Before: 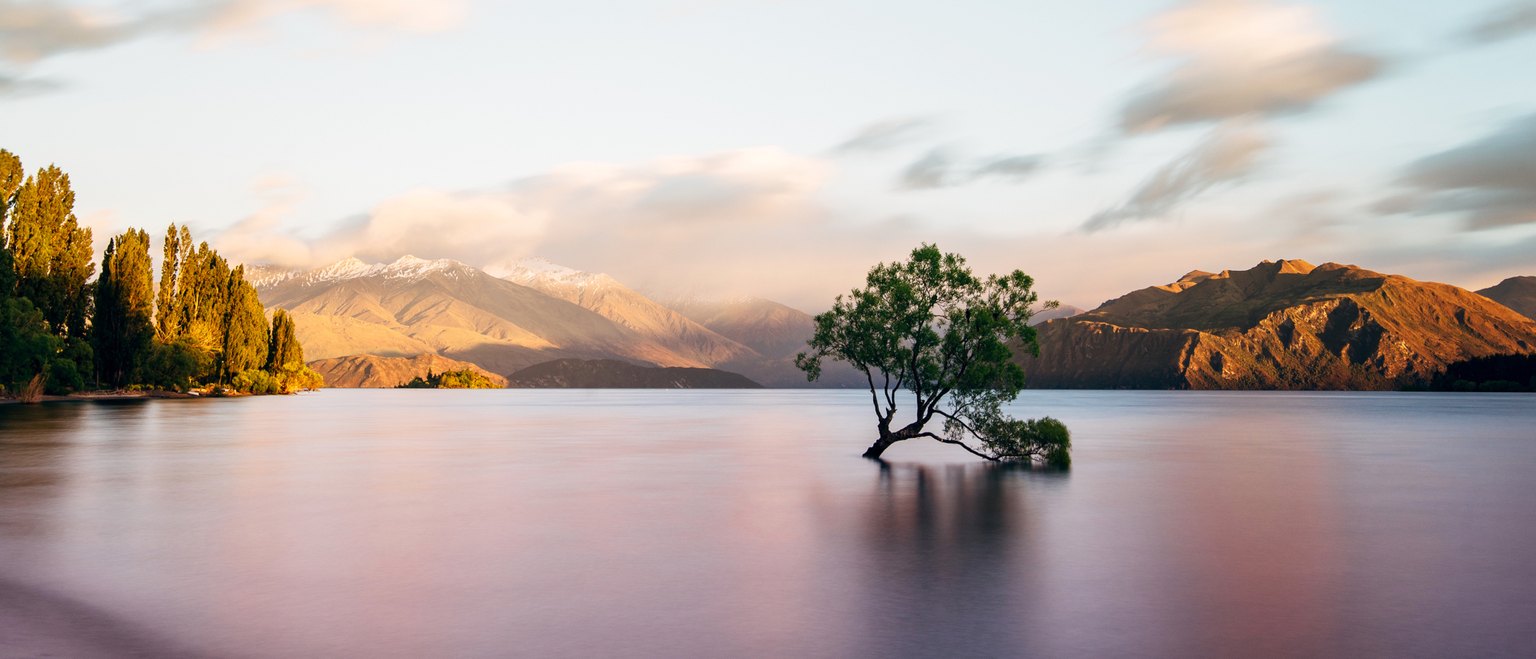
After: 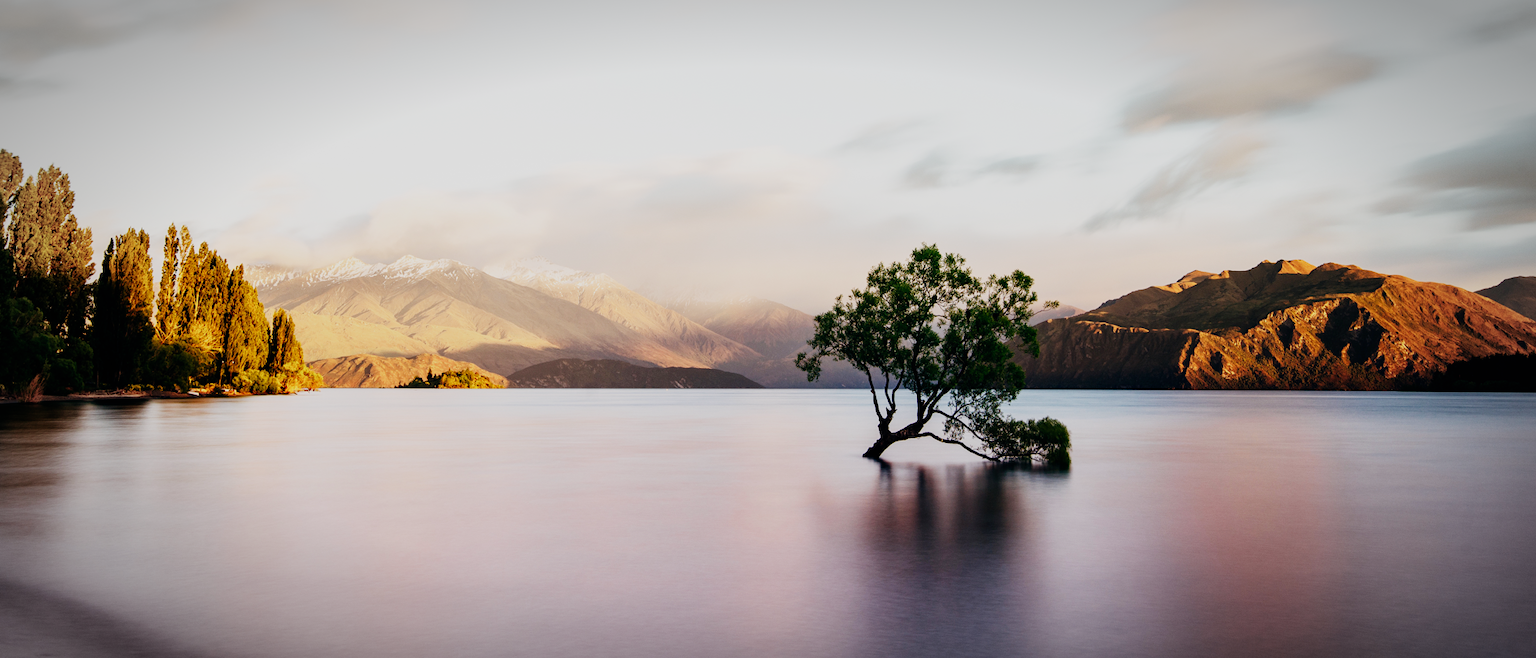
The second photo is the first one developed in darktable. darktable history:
vignetting: automatic ratio true
tone equalizer: on, module defaults
exposure: exposure 0.127 EV, compensate highlight preservation false
sigmoid: contrast 1.6, skew -0.2, preserve hue 0%, red attenuation 0.1, red rotation 0.035, green attenuation 0.1, green rotation -0.017, blue attenuation 0.15, blue rotation -0.052, base primaries Rec2020
